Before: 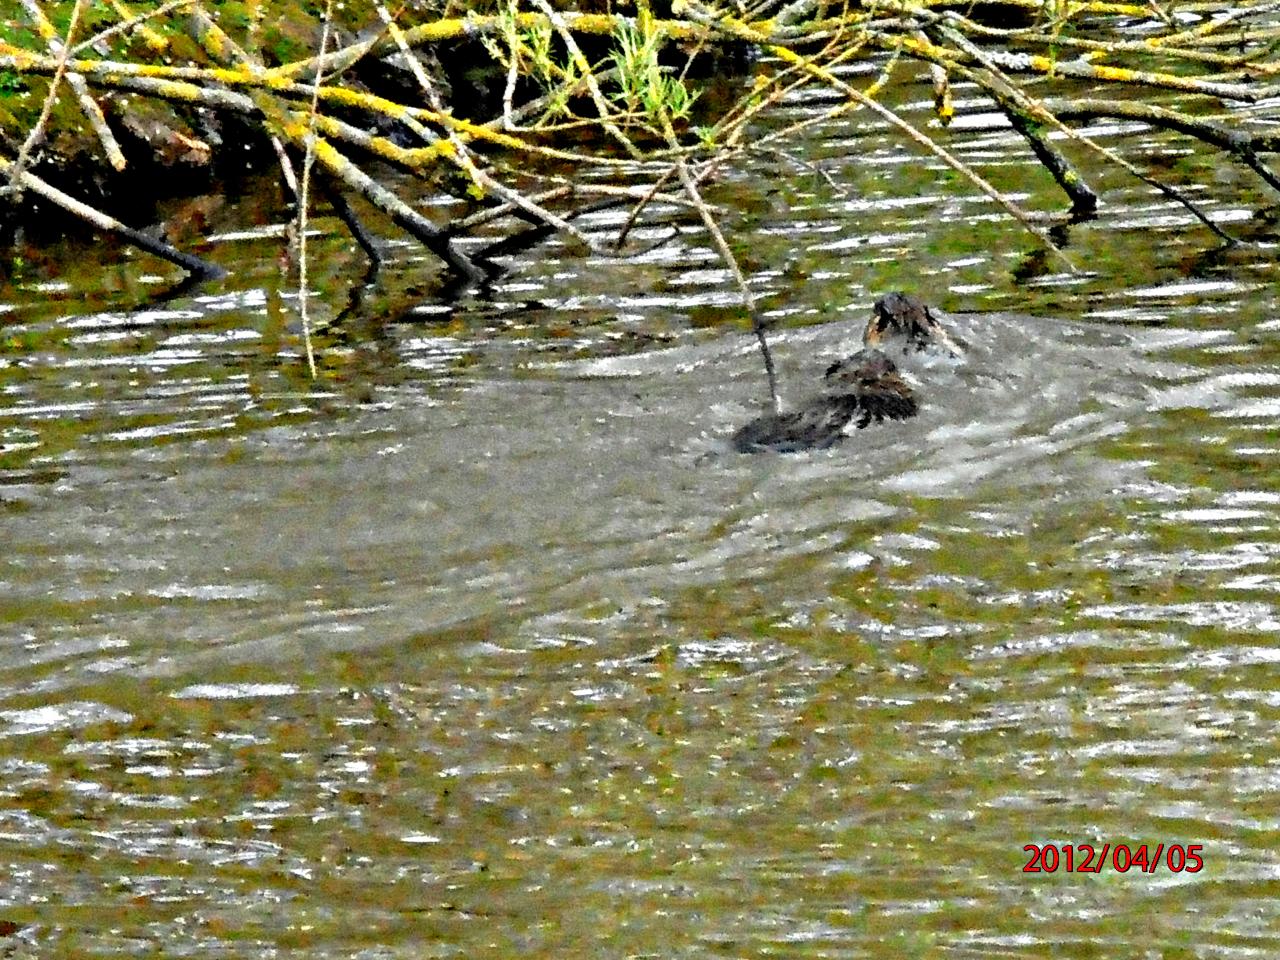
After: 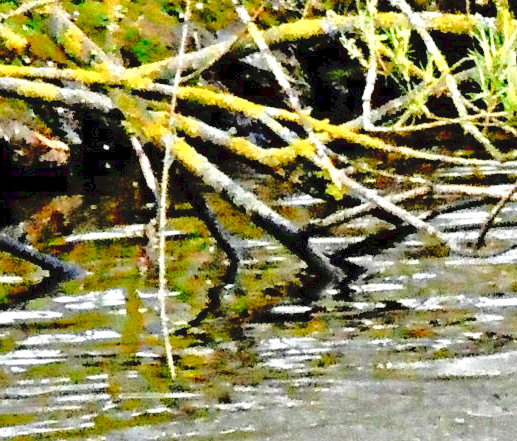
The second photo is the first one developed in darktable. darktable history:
crop and rotate: left 11.089%, top 0.092%, right 48.462%, bottom 53.931%
tone equalizer: -8 EV 0.024 EV, -7 EV -0.039 EV, -6 EV 0.04 EV, -5 EV 0.035 EV, -4 EV 0.26 EV, -3 EV 0.656 EV, -2 EV 0.567 EV, -1 EV 0.184 EV, +0 EV 0.027 EV
tone curve: curves: ch0 [(0, 0) (0.003, 0.072) (0.011, 0.073) (0.025, 0.072) (0.044, 0.076) (0.069, 0.089) (0.1, 0.103) (0.136, 0.123) (0.177, 0.158) (0.224, 0.21) (0.277, 0.275) (0.335, 0.372) (0.399, 0.463) (0.468, 0.556) (0.543, 0.633) (0.623, 0.712) (0.709, 0.795) (0.801, 0.869) (0.898, 0.942) (1, 1)], preserve colors none
